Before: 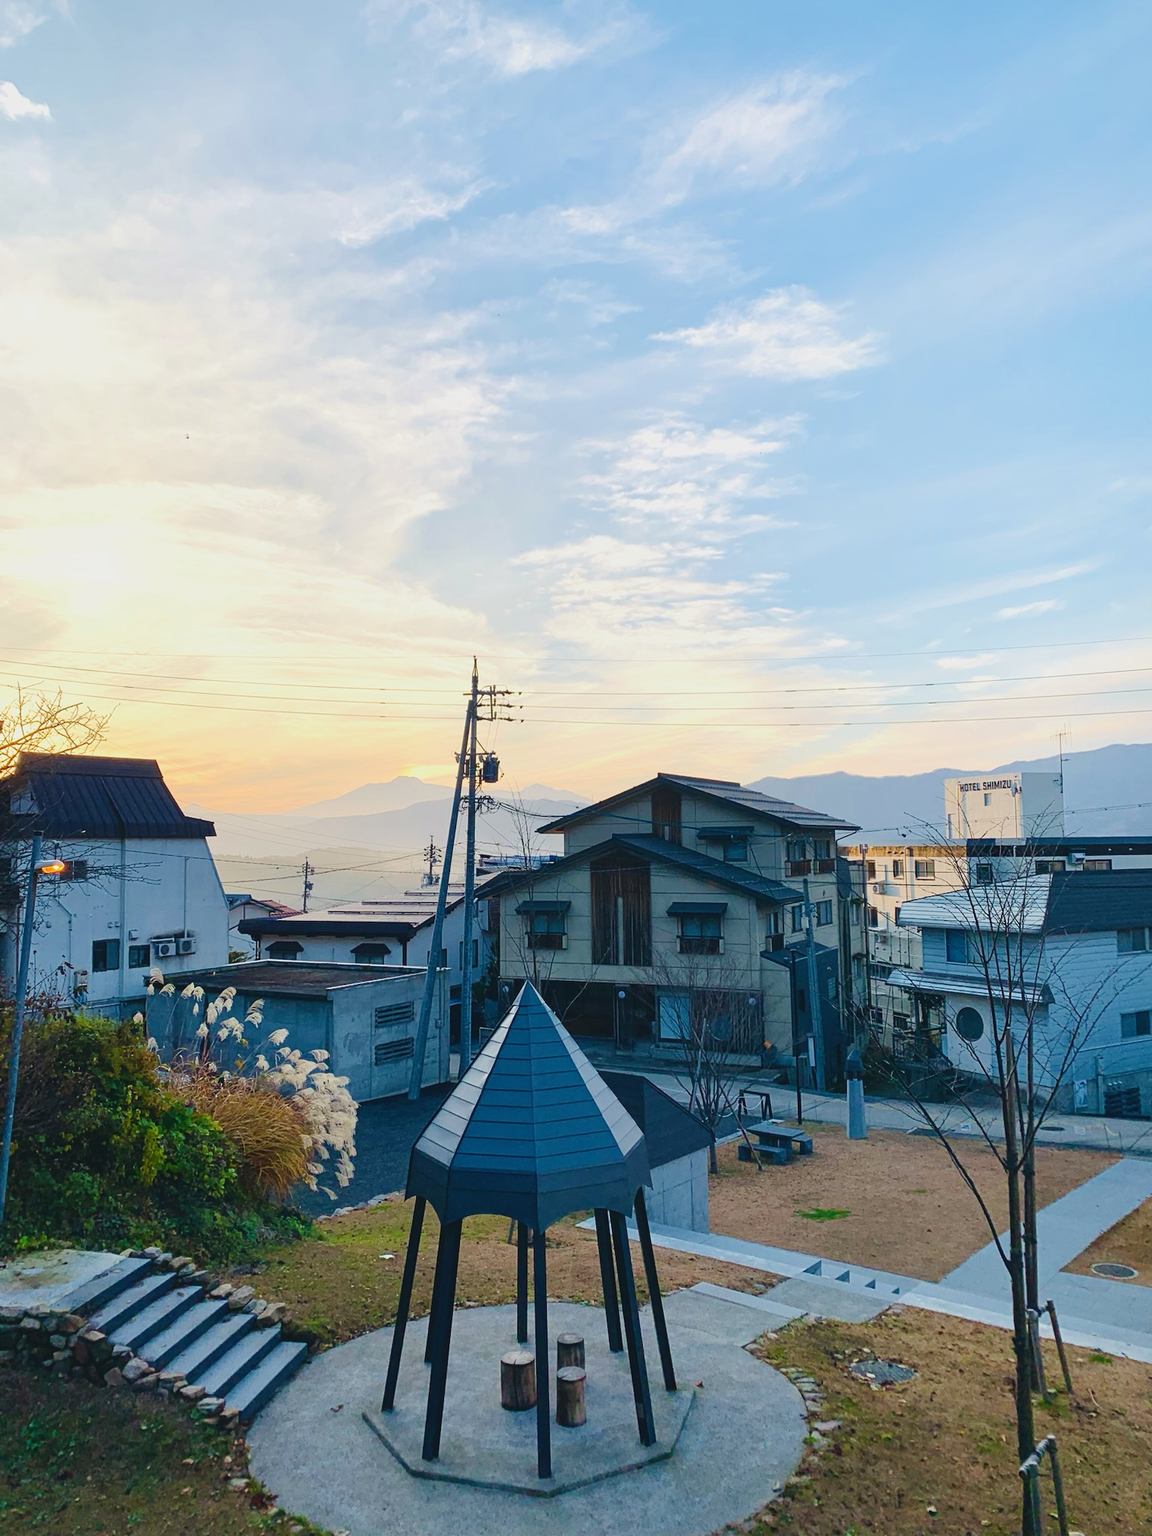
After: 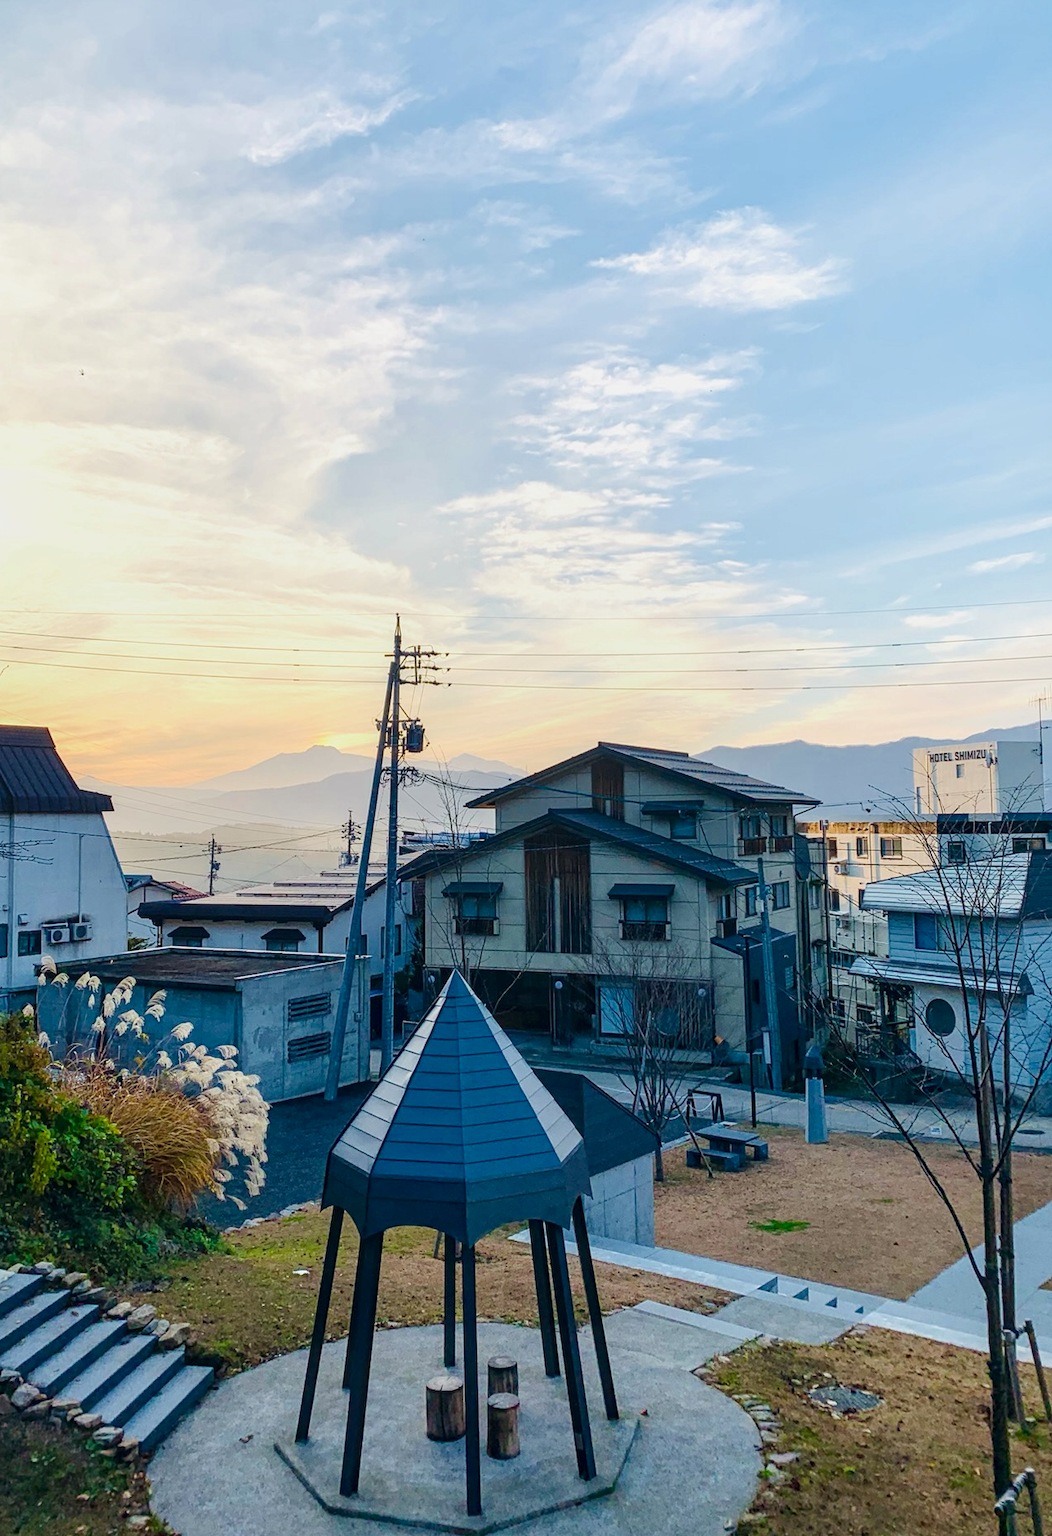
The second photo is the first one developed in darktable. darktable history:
local contrast: detail 130%
crop: left 9.814%, top 6.304%, right 6.912%, bottom 2.495%
tone equalizer: edges refinement/feathering 500, mask exposure compensation -1.57 EV, preserve details guided filter
